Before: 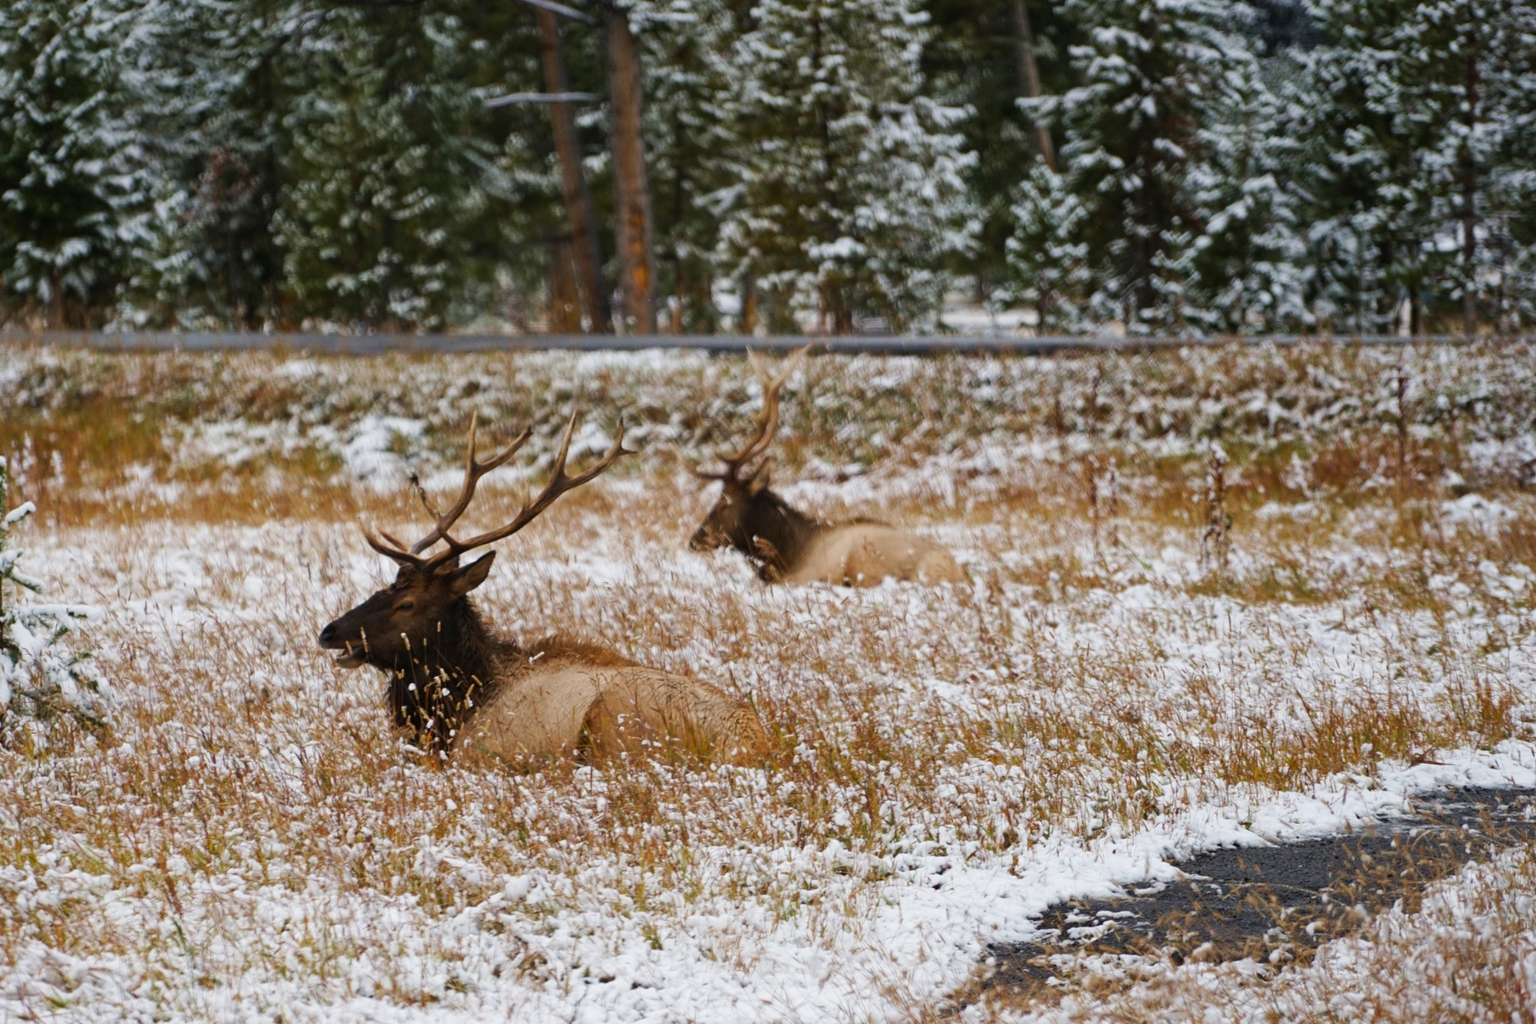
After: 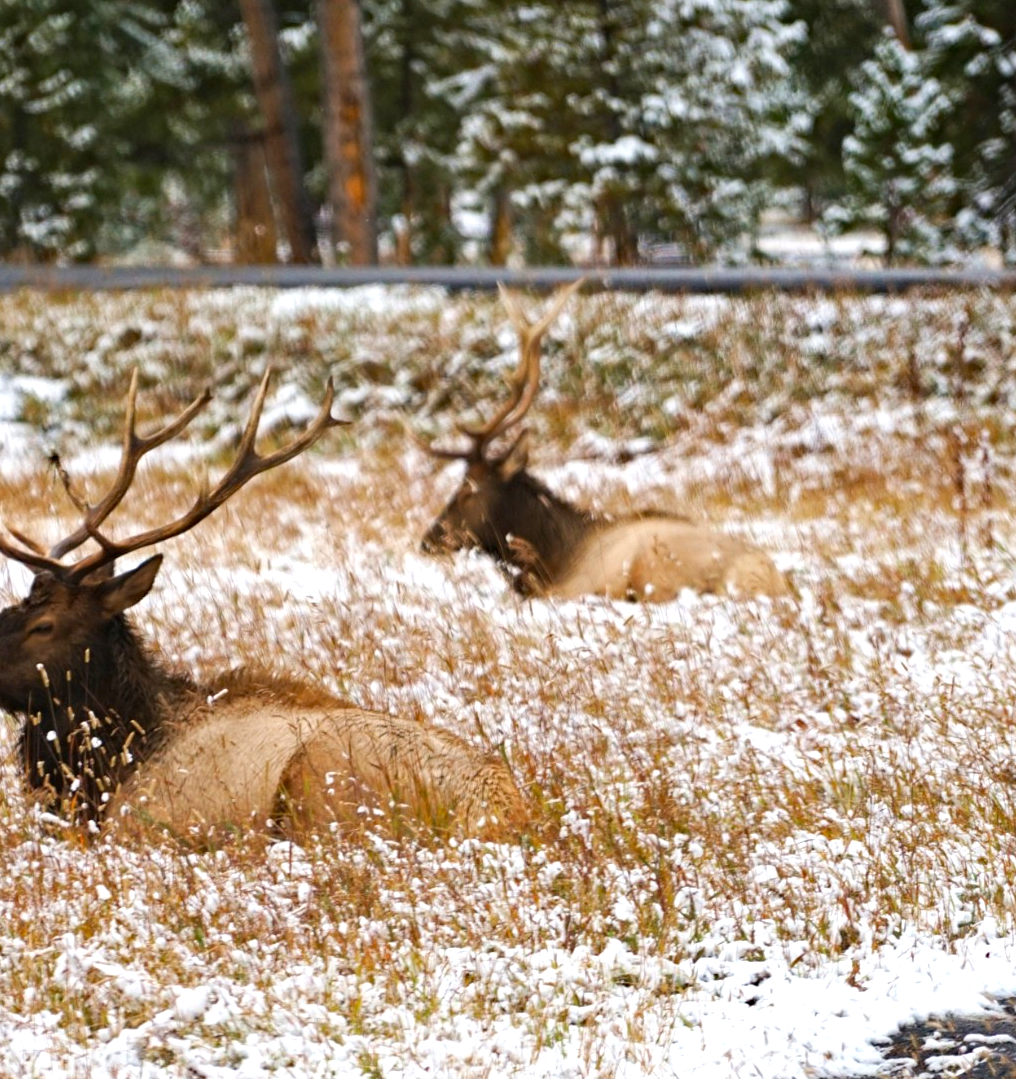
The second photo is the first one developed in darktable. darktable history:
exposure: exposure 0.641 EV, compensate exposure bias true, compensate highlight preservation false
crop and rotate: angle 0.013°, left 24.346%, top 13.242%, right 26.009%, bottom 7.623%
haze removal: compatibility mode true, adaptive false
